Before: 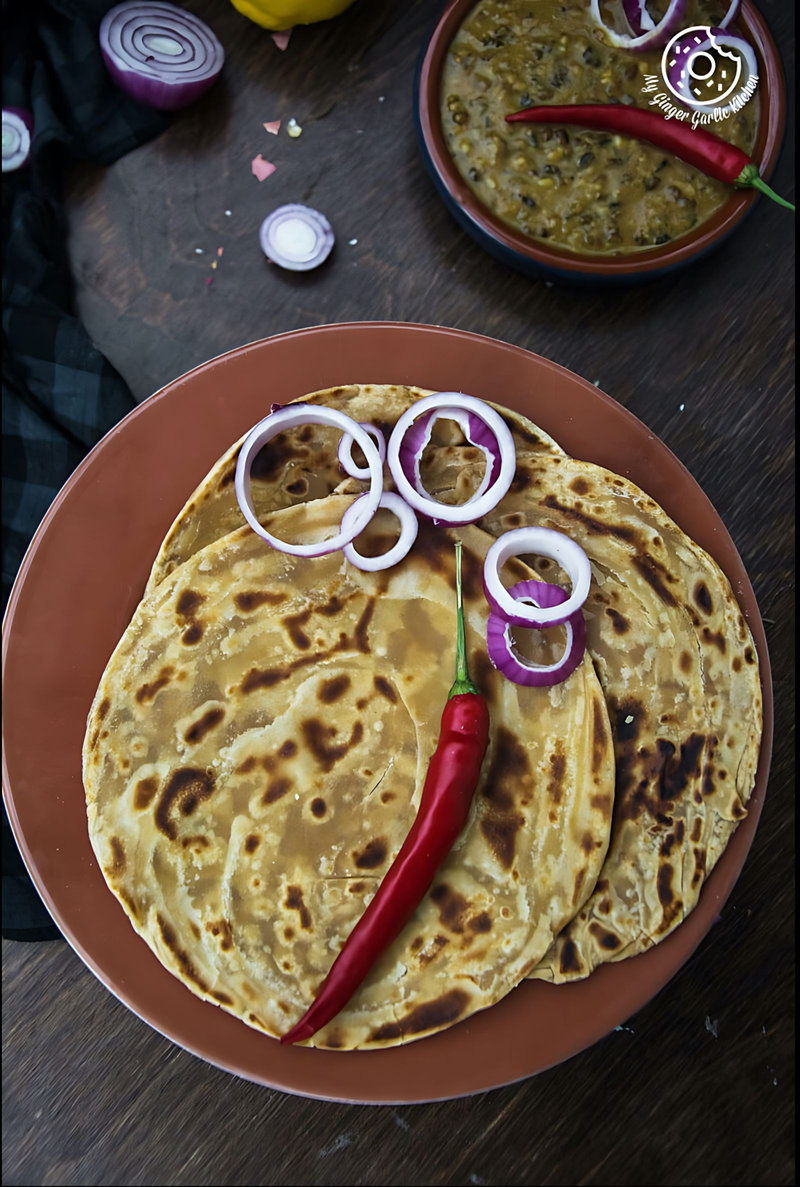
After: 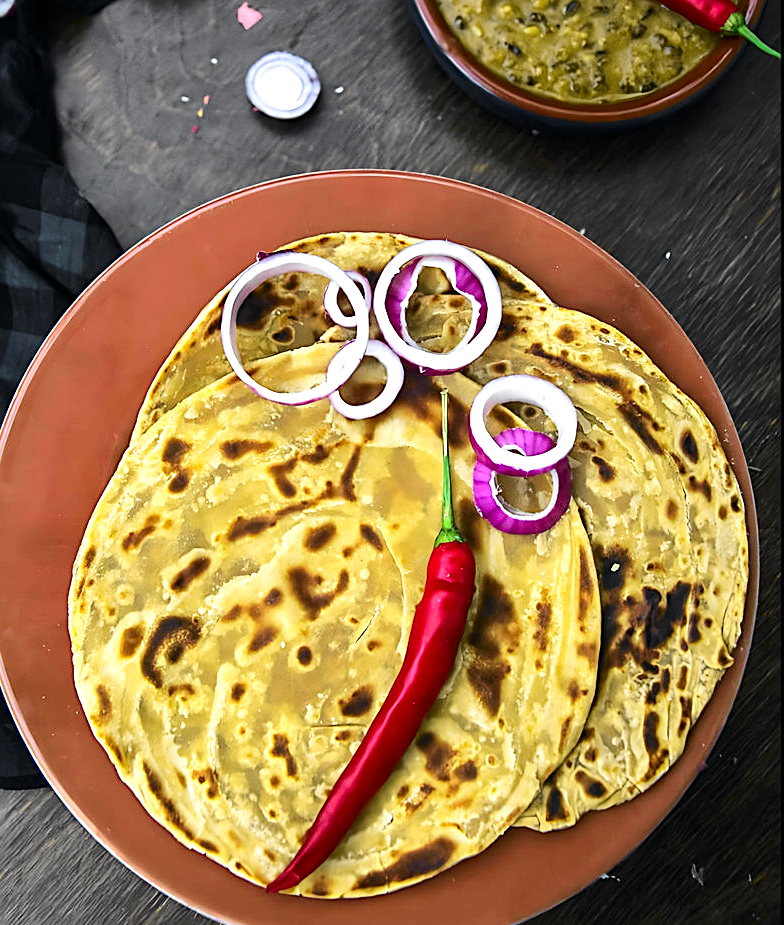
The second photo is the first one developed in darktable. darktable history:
color correction: highlights a* 0.754, highlights b* 2.85, saturation 1.1
crop and rotate: left 1.8%, top 12.93%, right 0.148%, bottom 9.081%
exposure: exposure 0.767 EV, compensate highlight preservation false
sharpen: on, module defaults
tone curve: curves: ch0 [(0, 0) (0.071, 0.047) (0.266, 0.26) (0.483, 0.554) (0.753, 0.811) (1, 0.983)]; ch1 [(0, 0) (0.346, 0.307) (0.408, 0.387) (0.463, 0.465) (0.482, 0.493) (0.502, 0.499) (0.517, 0.502) (0.55, 0.548) (0.597, 0.61) (0.651, 0.698) (1, 1)]; ch2 [(0, 0) (0.346, 0.34) (0.434, 0.46) (0.485, 0.494) (0.5, 0.498) (0.517, 0.506) (0.526, 0.545) (0.583, 0.61) (0.625, 0.659) (1, 1)], color space Lab, independent channels, preserve colors none
